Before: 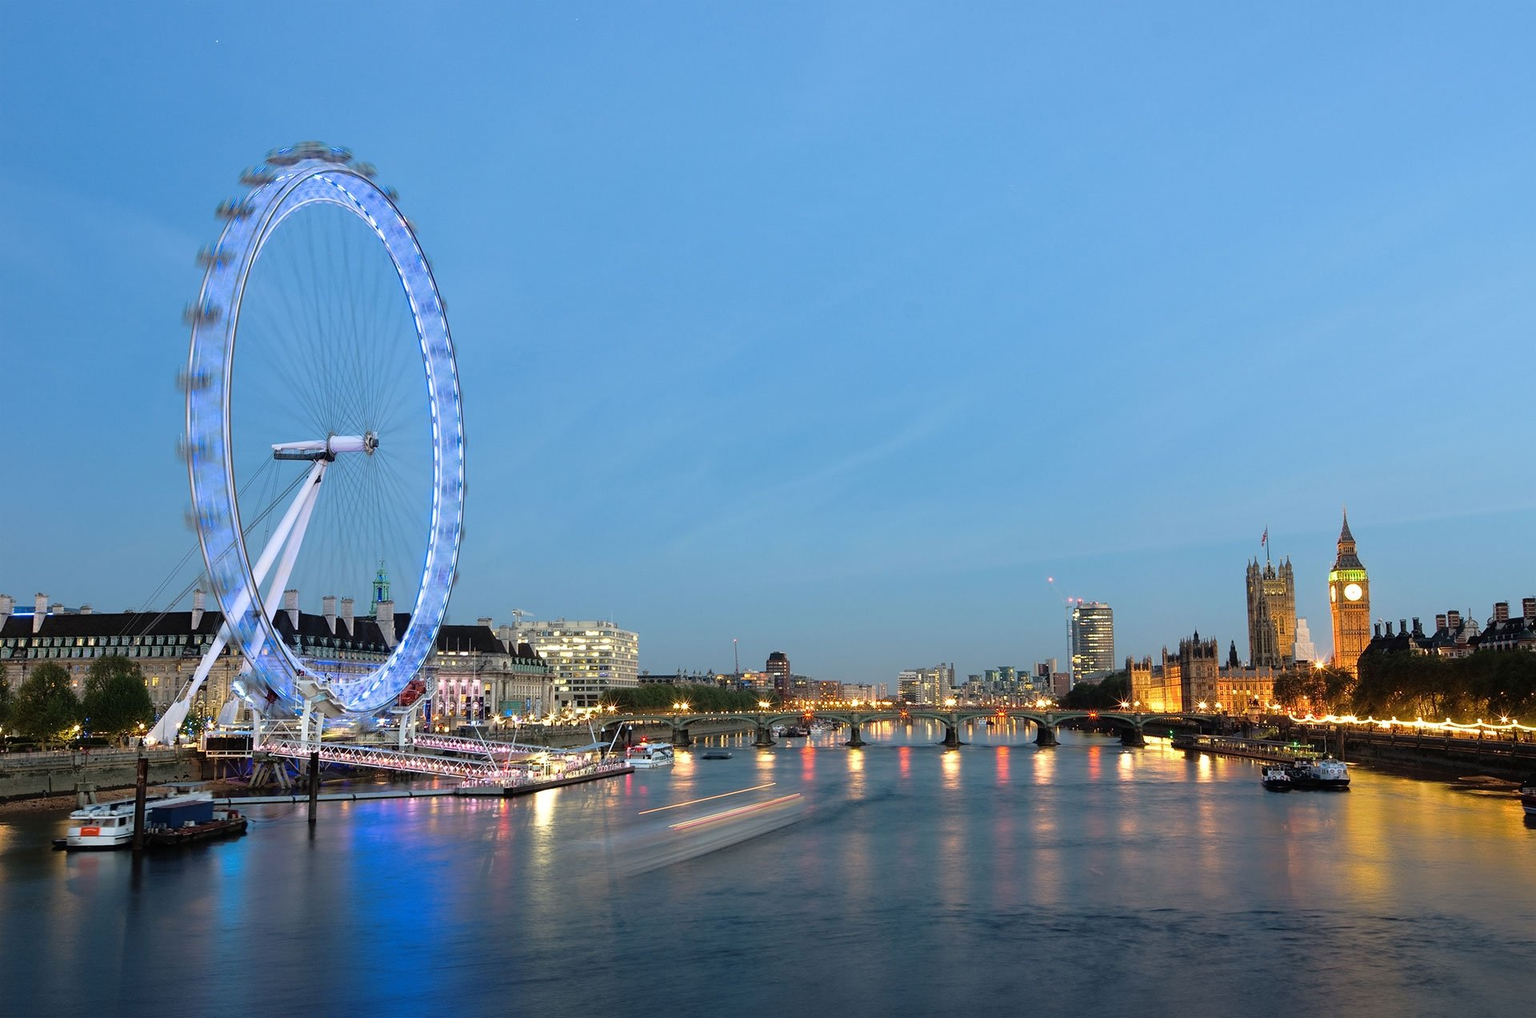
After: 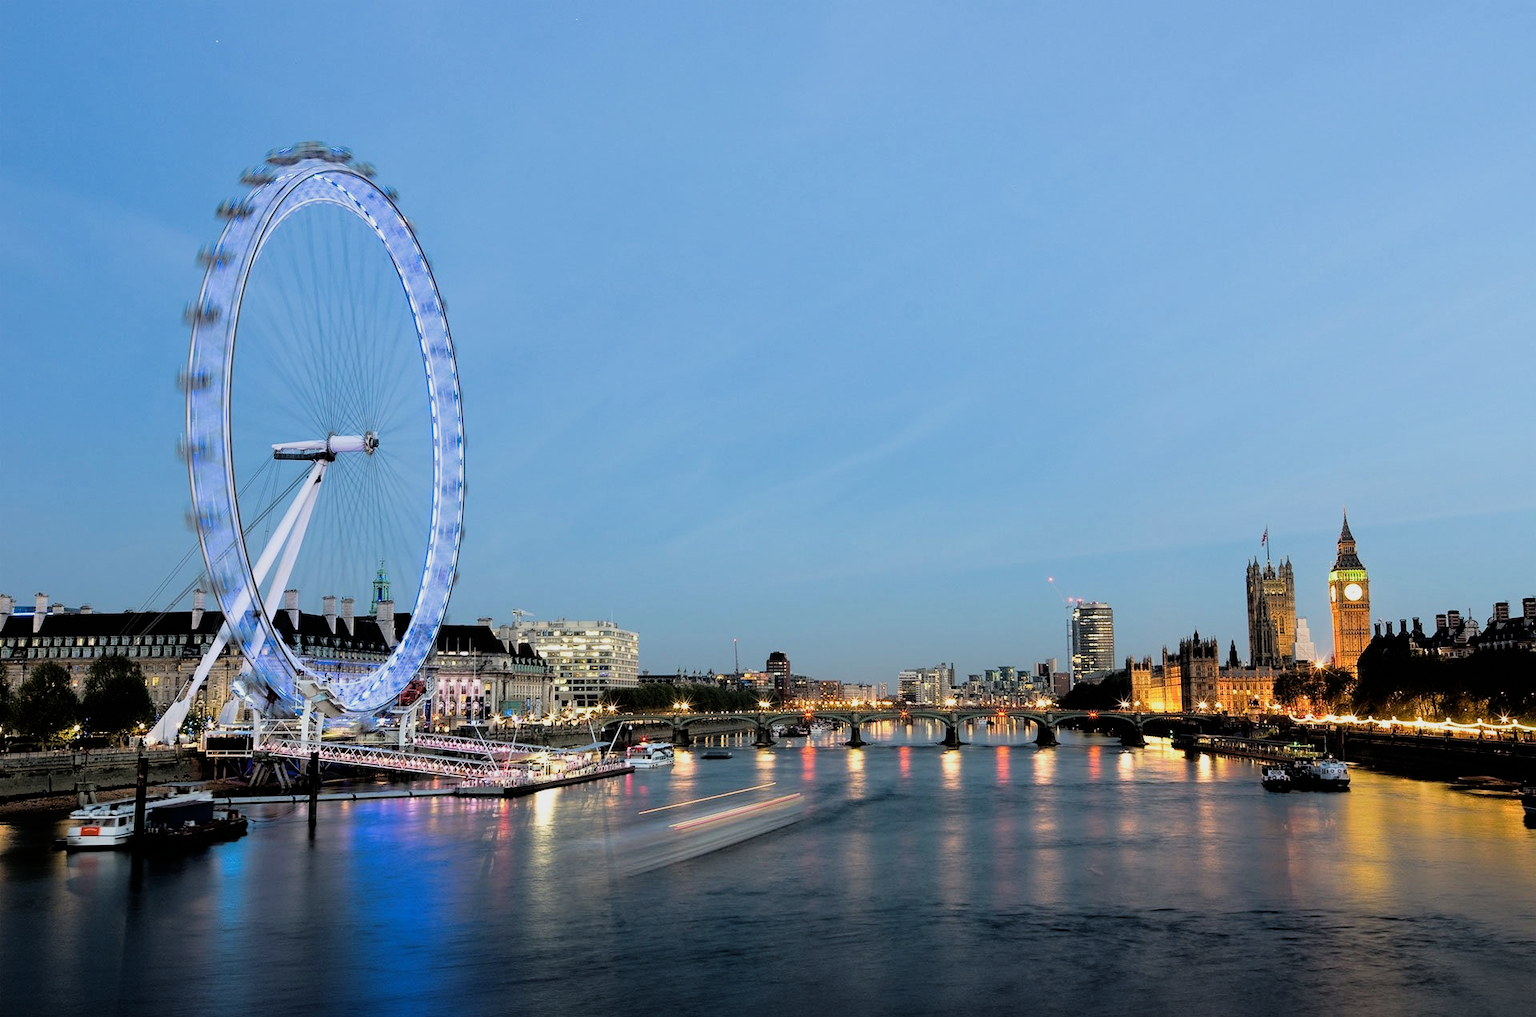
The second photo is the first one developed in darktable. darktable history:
filmic rgb: black relative exposure -5.12 EV, white relative exposure 3.54 EV, hardness 3.18, contrast 1.297, highlights saturation mix -49.07%
